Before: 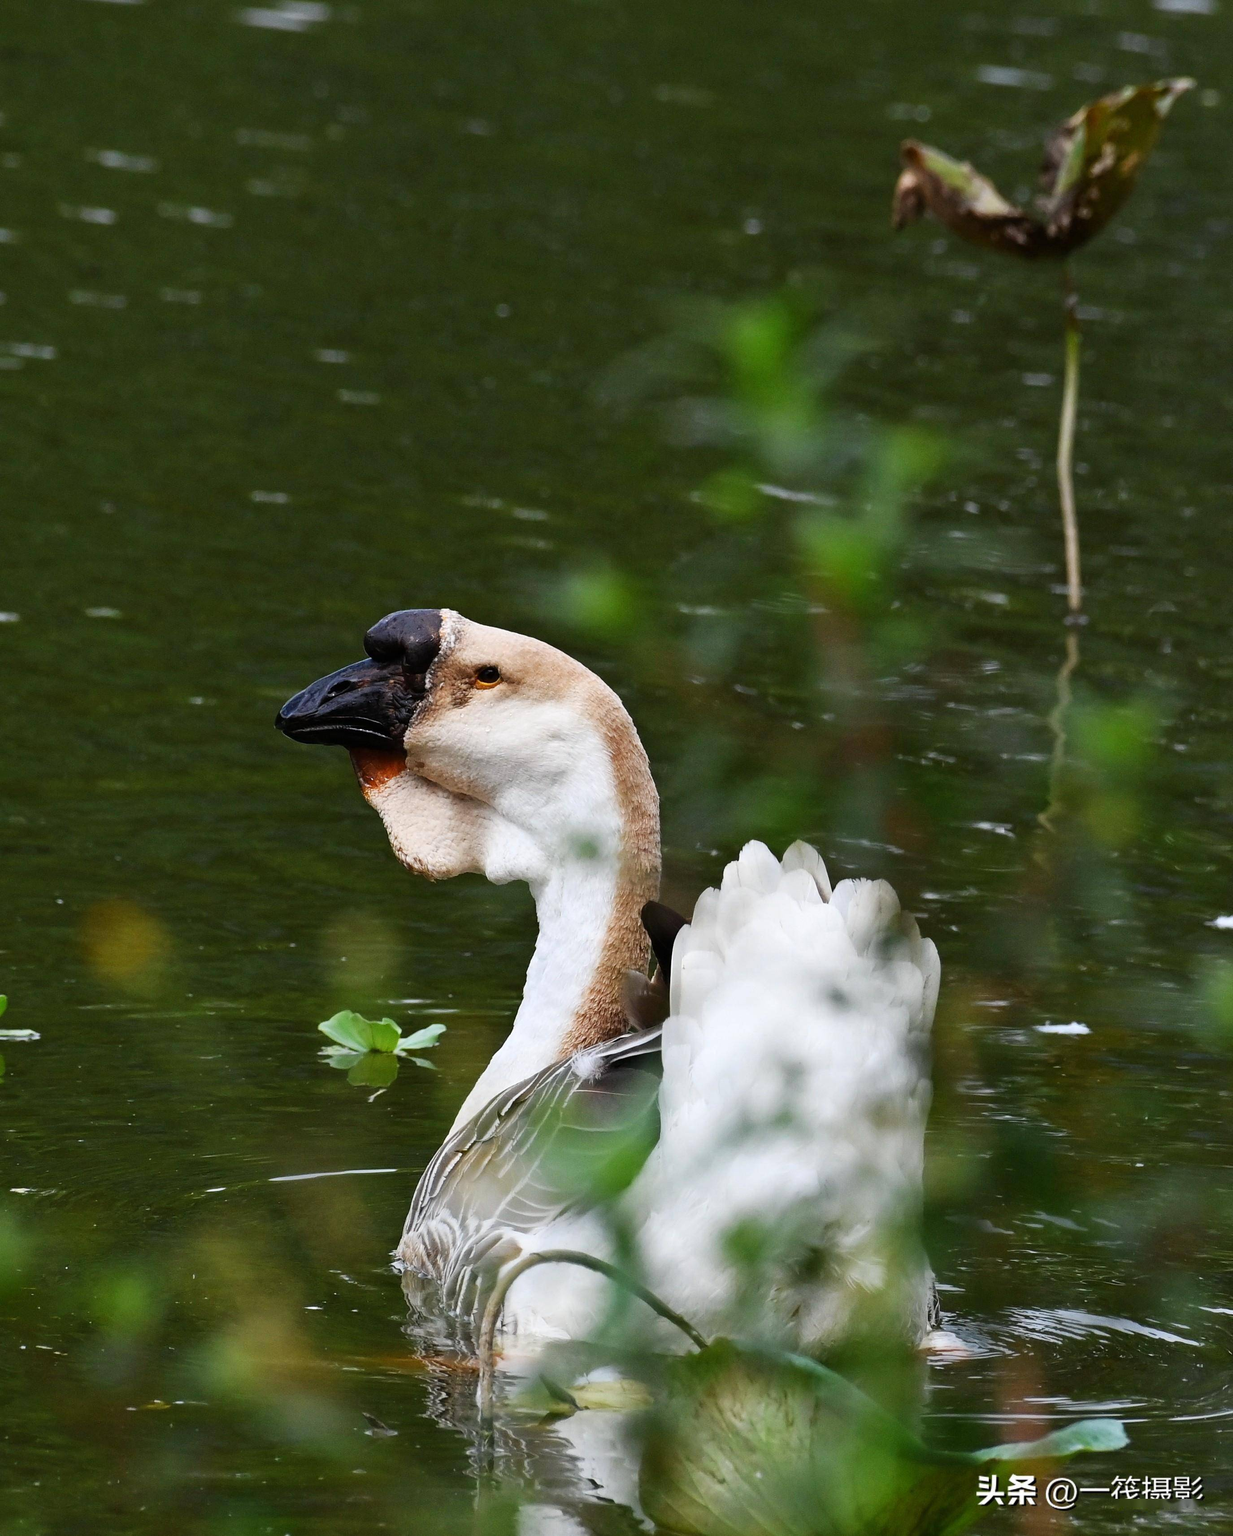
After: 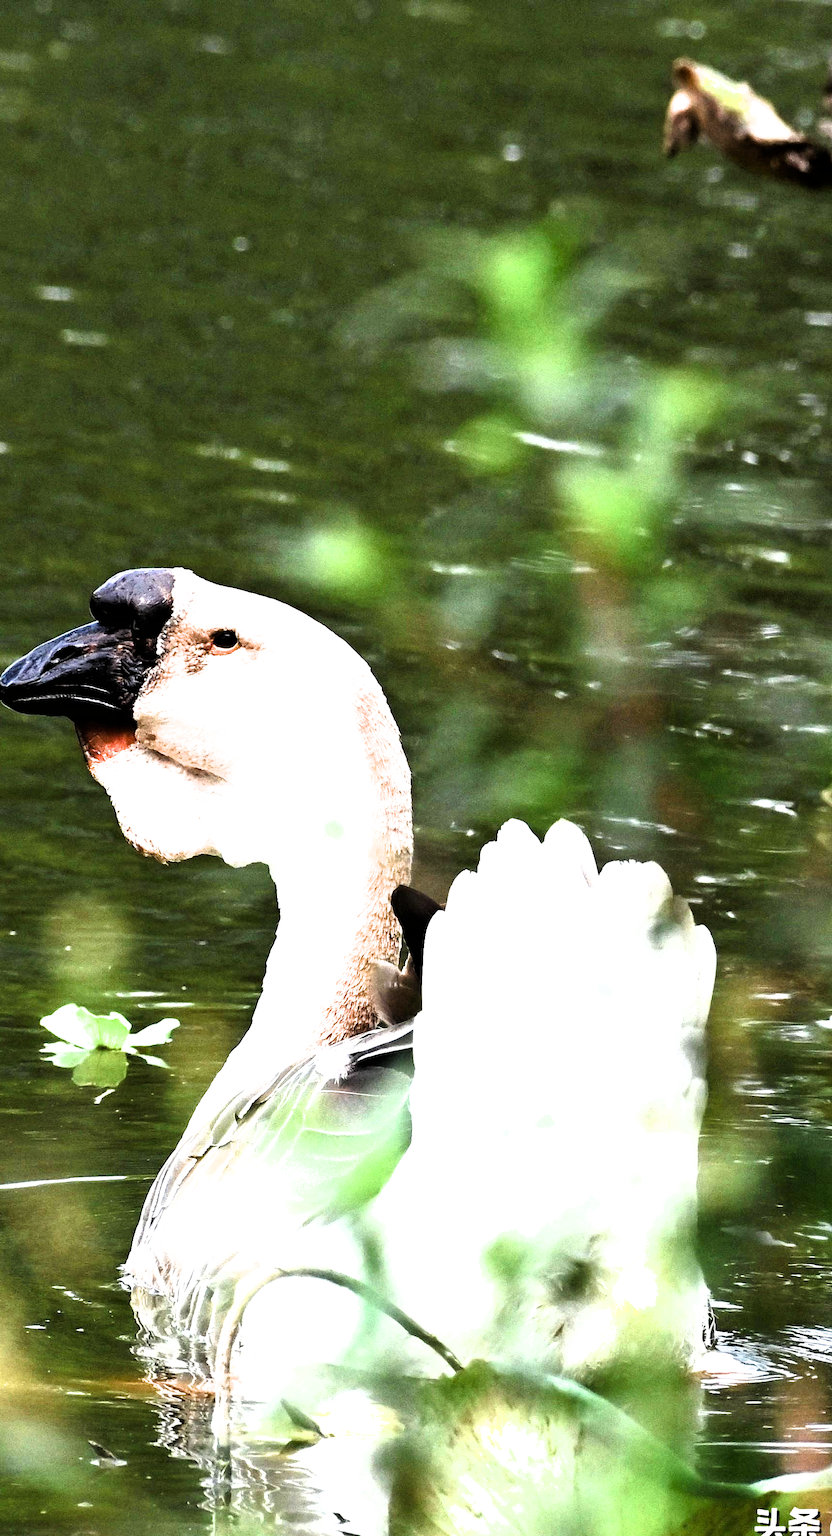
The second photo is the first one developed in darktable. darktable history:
crop and rotate: left 22.832%, top 5.631%, right 14.962%, bottom 2.258%
exposure: black level correction 0, exposure 1.63 EV, compensate highlight preservation false
filmic rgb: black relative exposure -8.2 EV, white relative exposure 2.21 EV, hardness 7.11, latitude 86.66%, contrast 1.711, highlights saturation mix -3.89%, shadows ↔ highlights balance -2.59%
